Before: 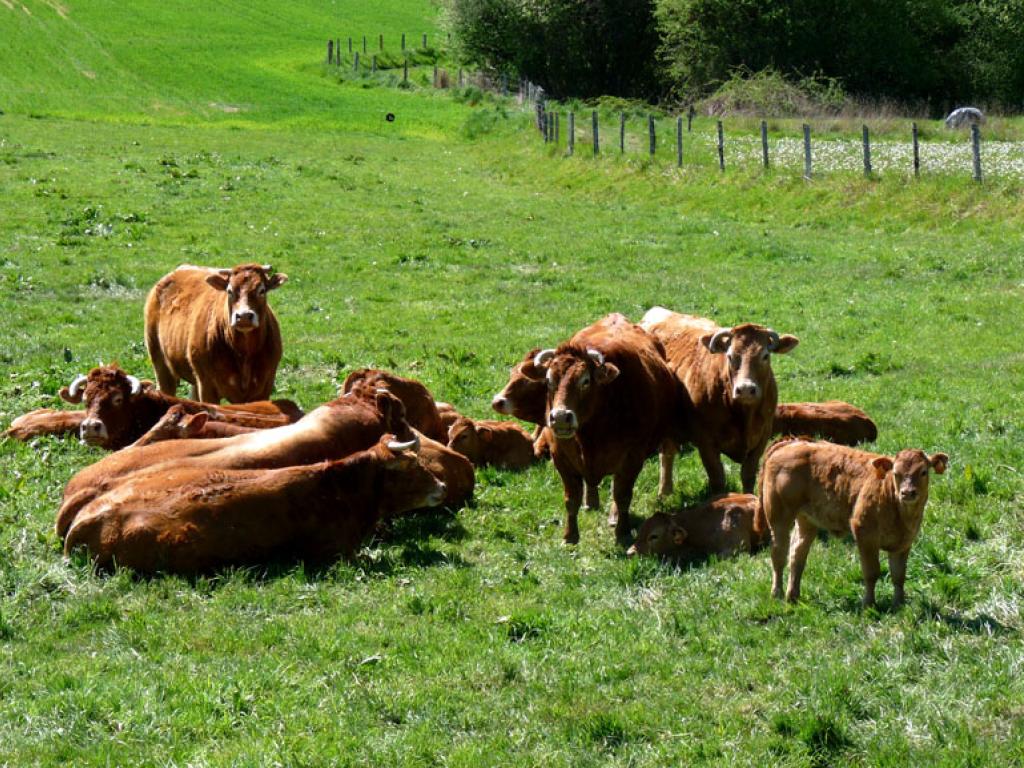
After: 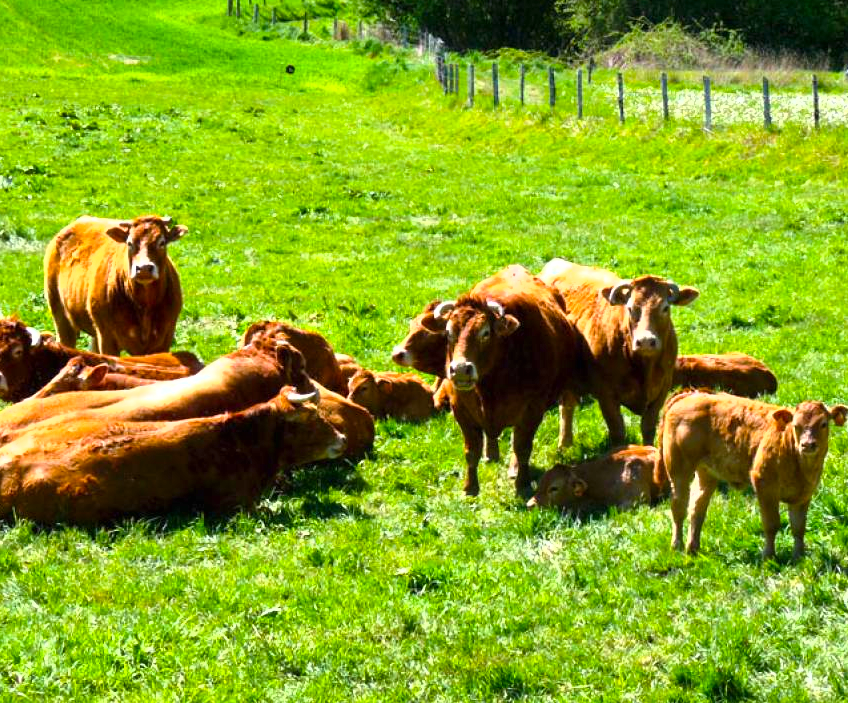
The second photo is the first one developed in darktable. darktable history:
color balance rgb: perceptual saturation grading › global saturation 25%, global vibrance 20%
crop: left 9.807%, top 6.259%, right 7.334%, bottom 2.177%
exposure: black level correction 0, exposure 1 EV, compensate exposure bias true, compensate highlight preservation false
shadows and highlights: highlights color adjustment 0%, low approximation 0.01, soften with gaussian
